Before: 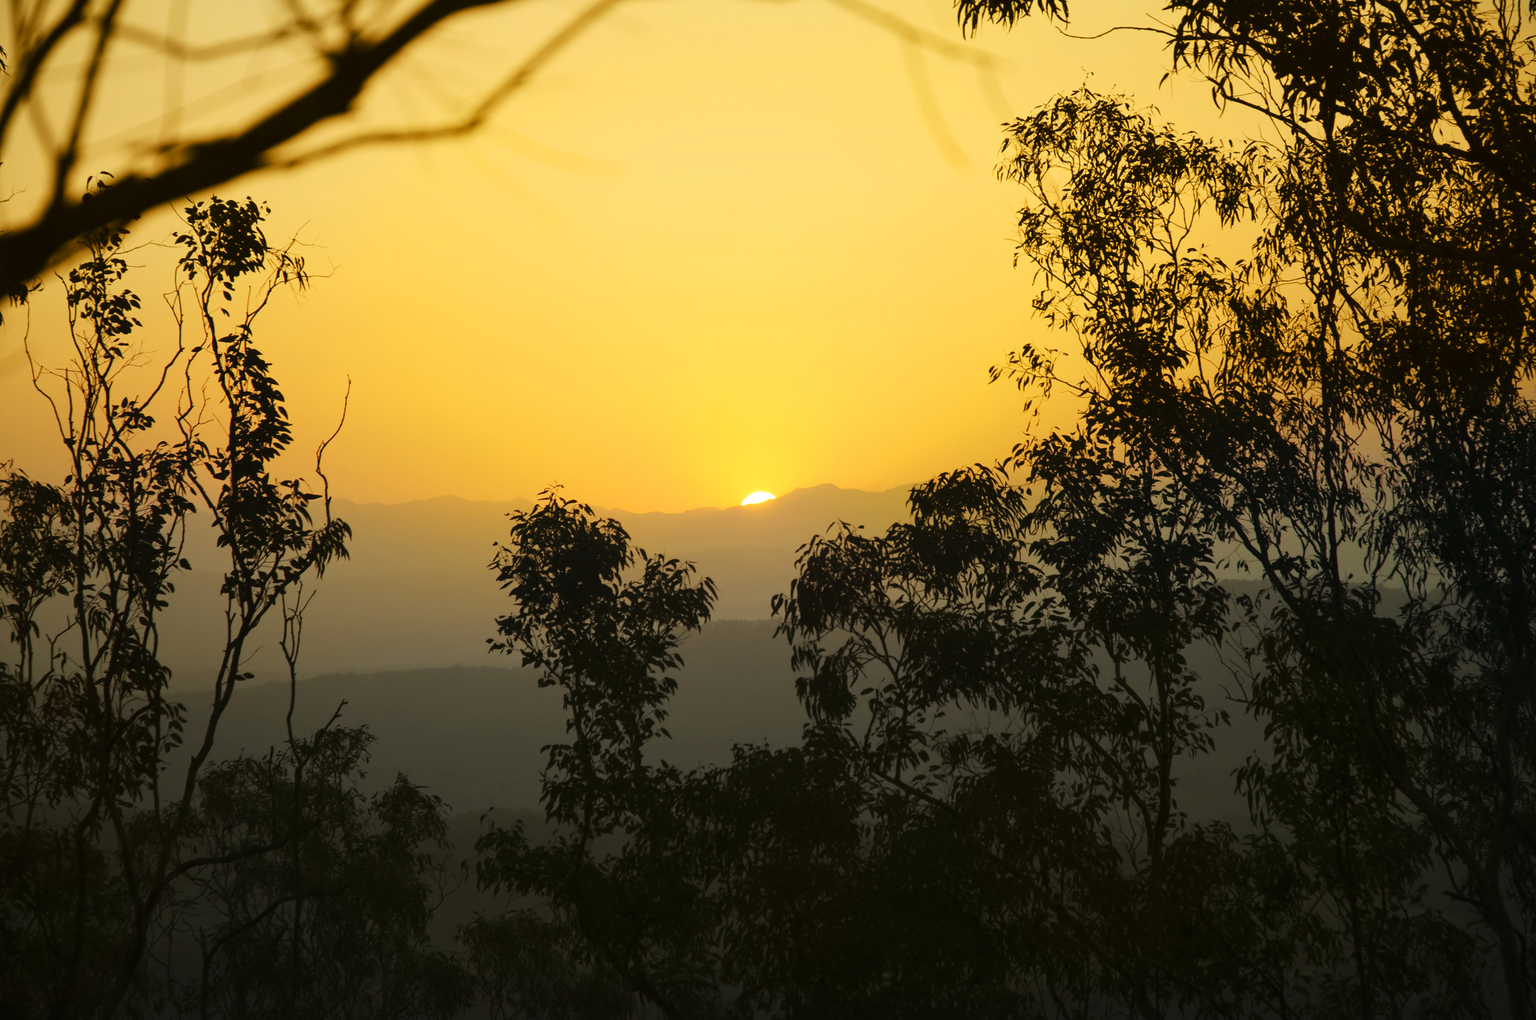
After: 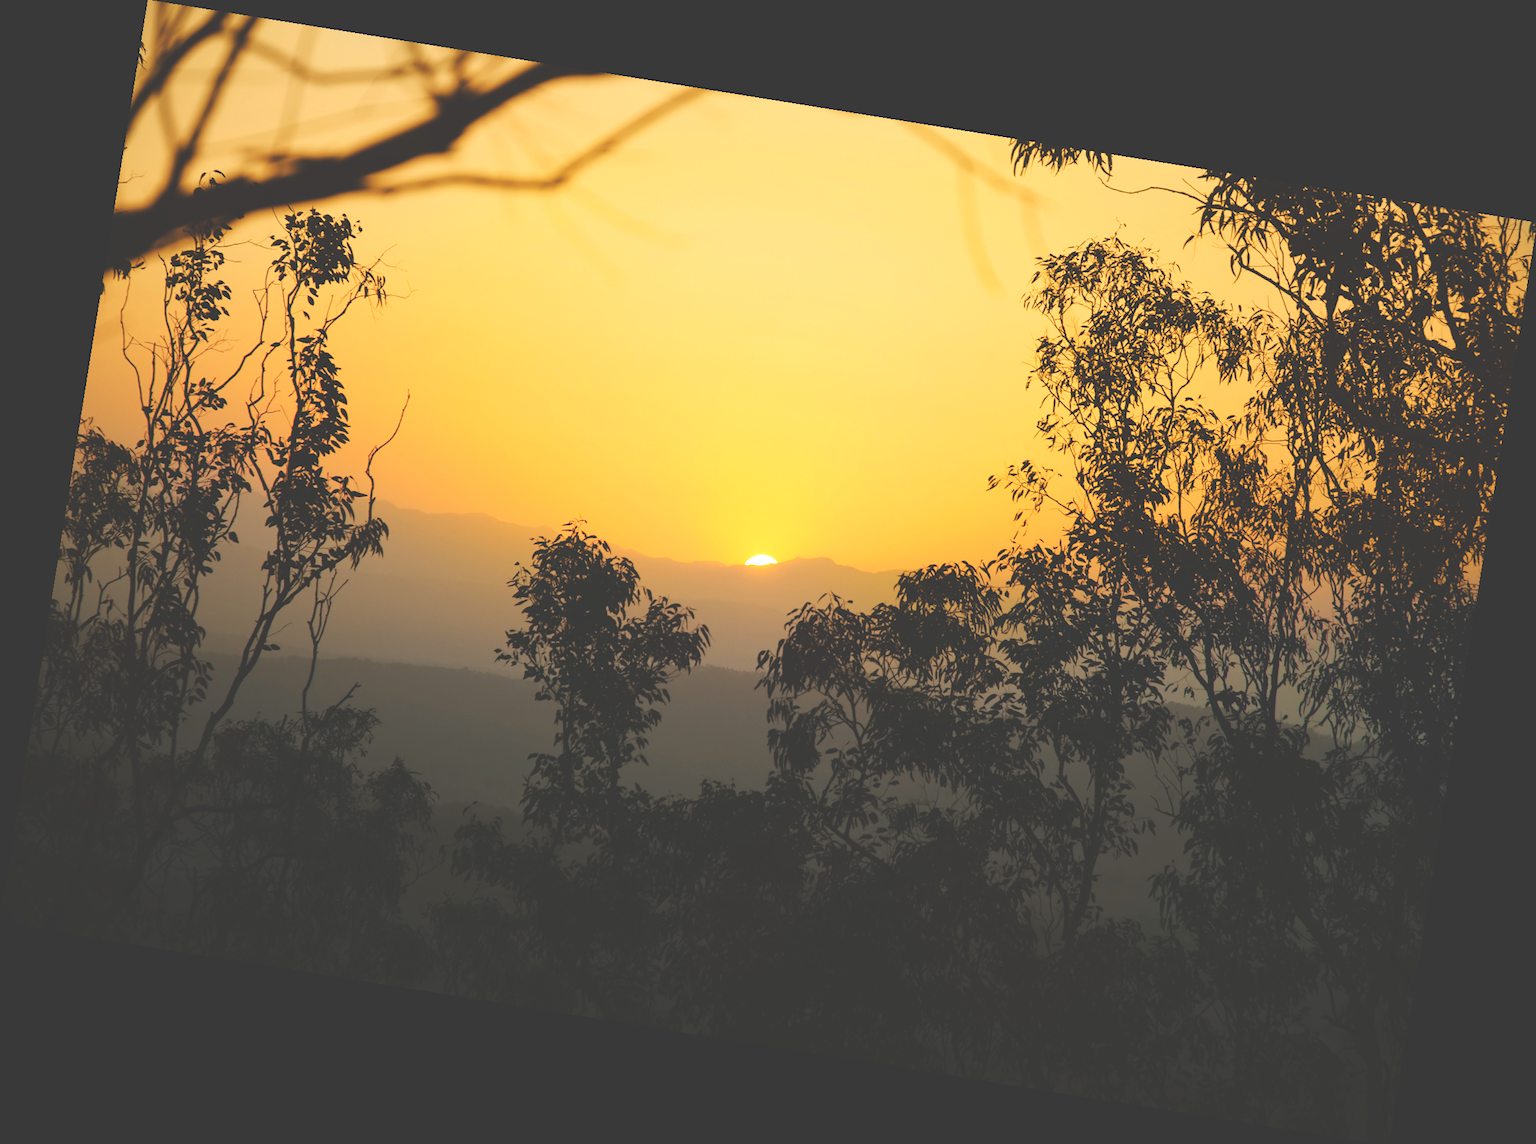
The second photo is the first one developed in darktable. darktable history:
exposure: black level correction -0.041, exposure 0.064 EV, compensate highlight preservation false
rotate and perspective: rotation 9.12°, automatic cropping off
white balance: red 1.004, blue 1.096
